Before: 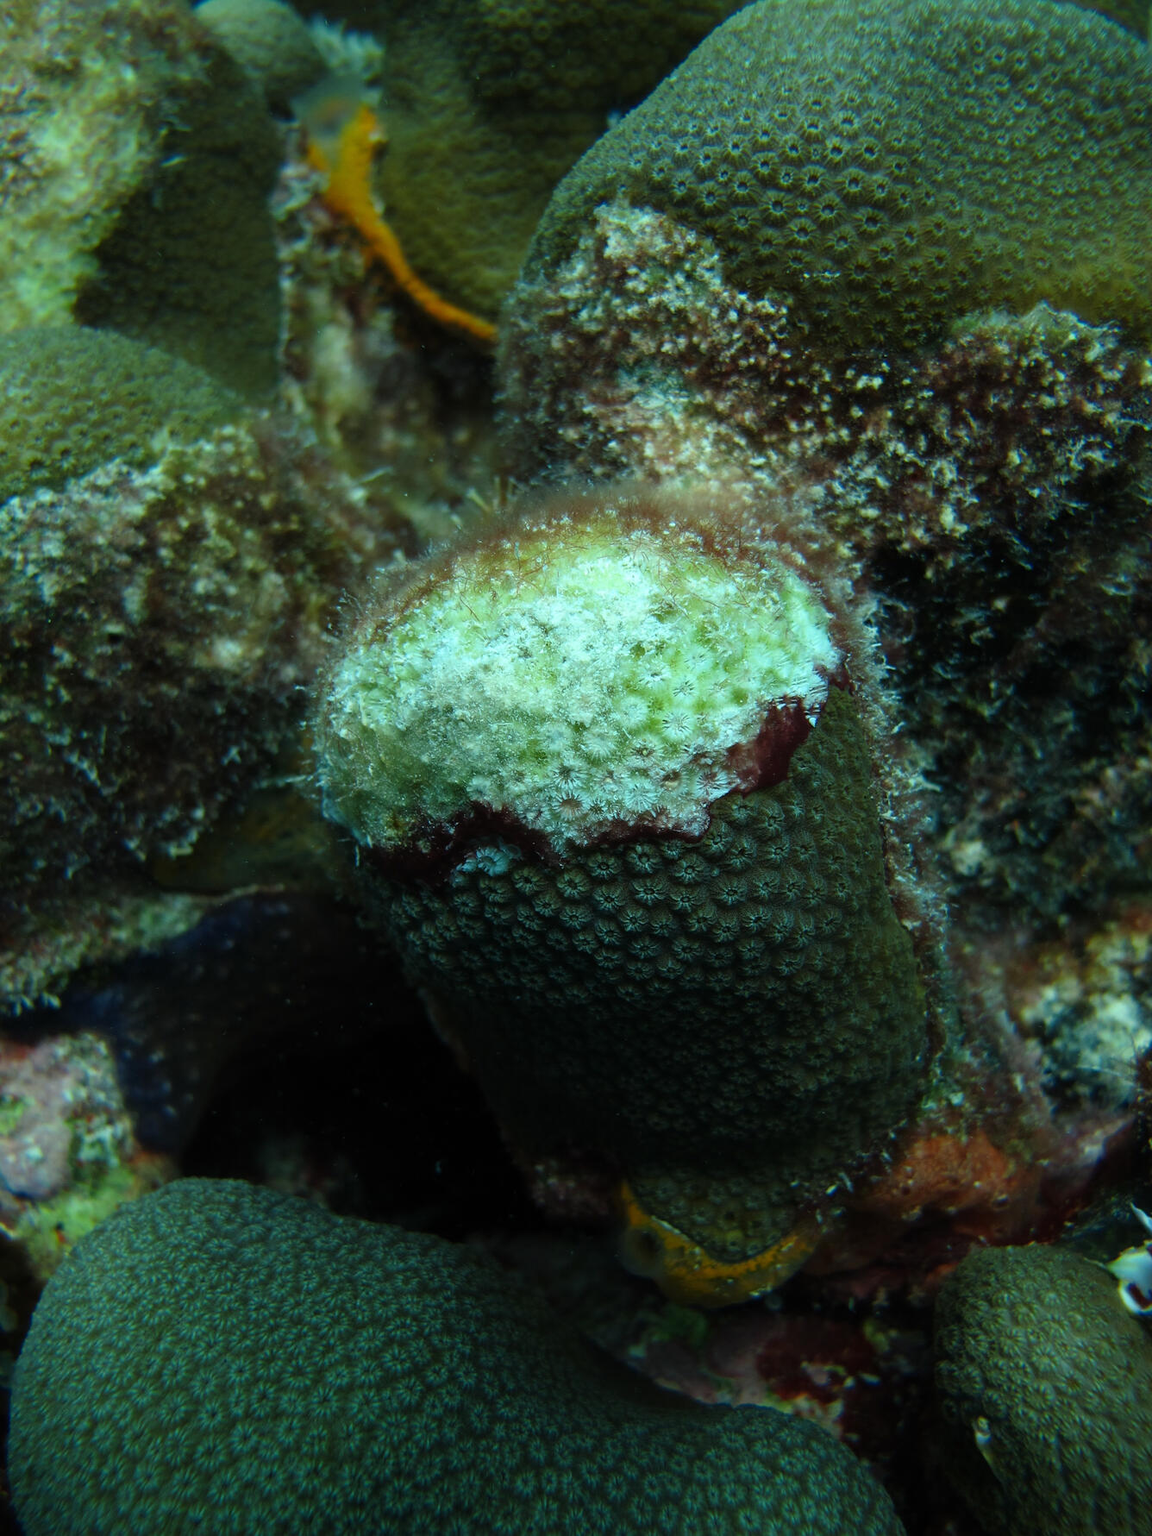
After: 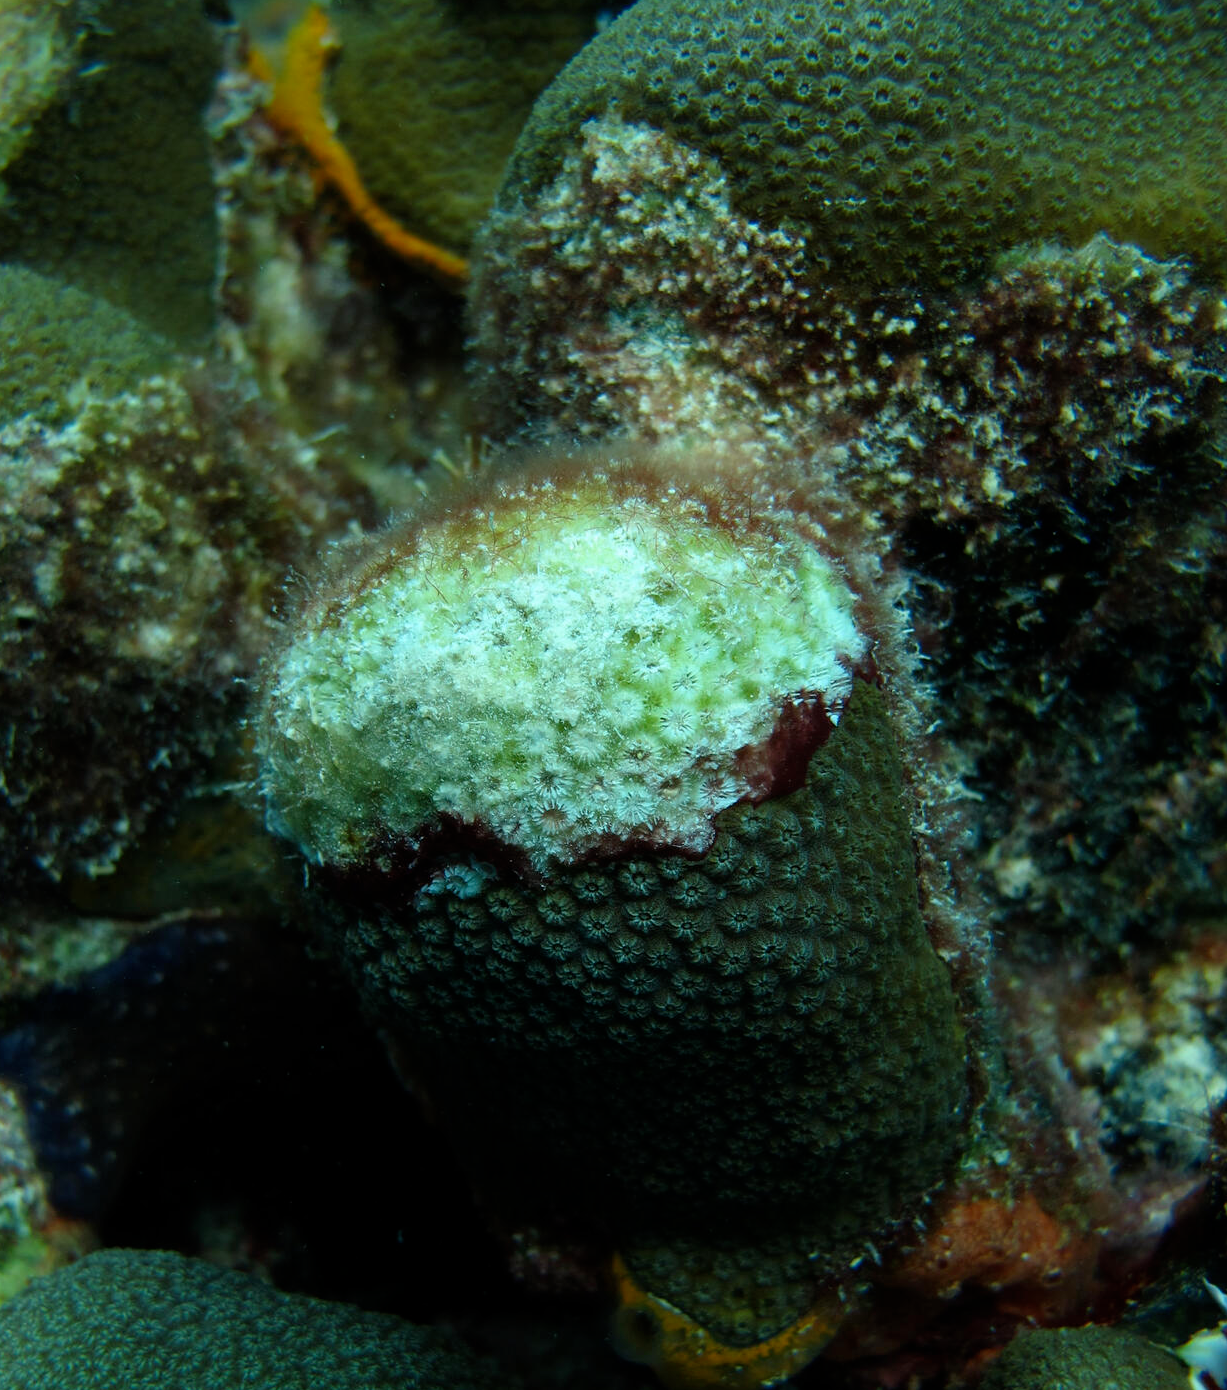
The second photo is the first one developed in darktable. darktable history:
crop: left 8.12%, top 6.585%, bottom 15.315%
